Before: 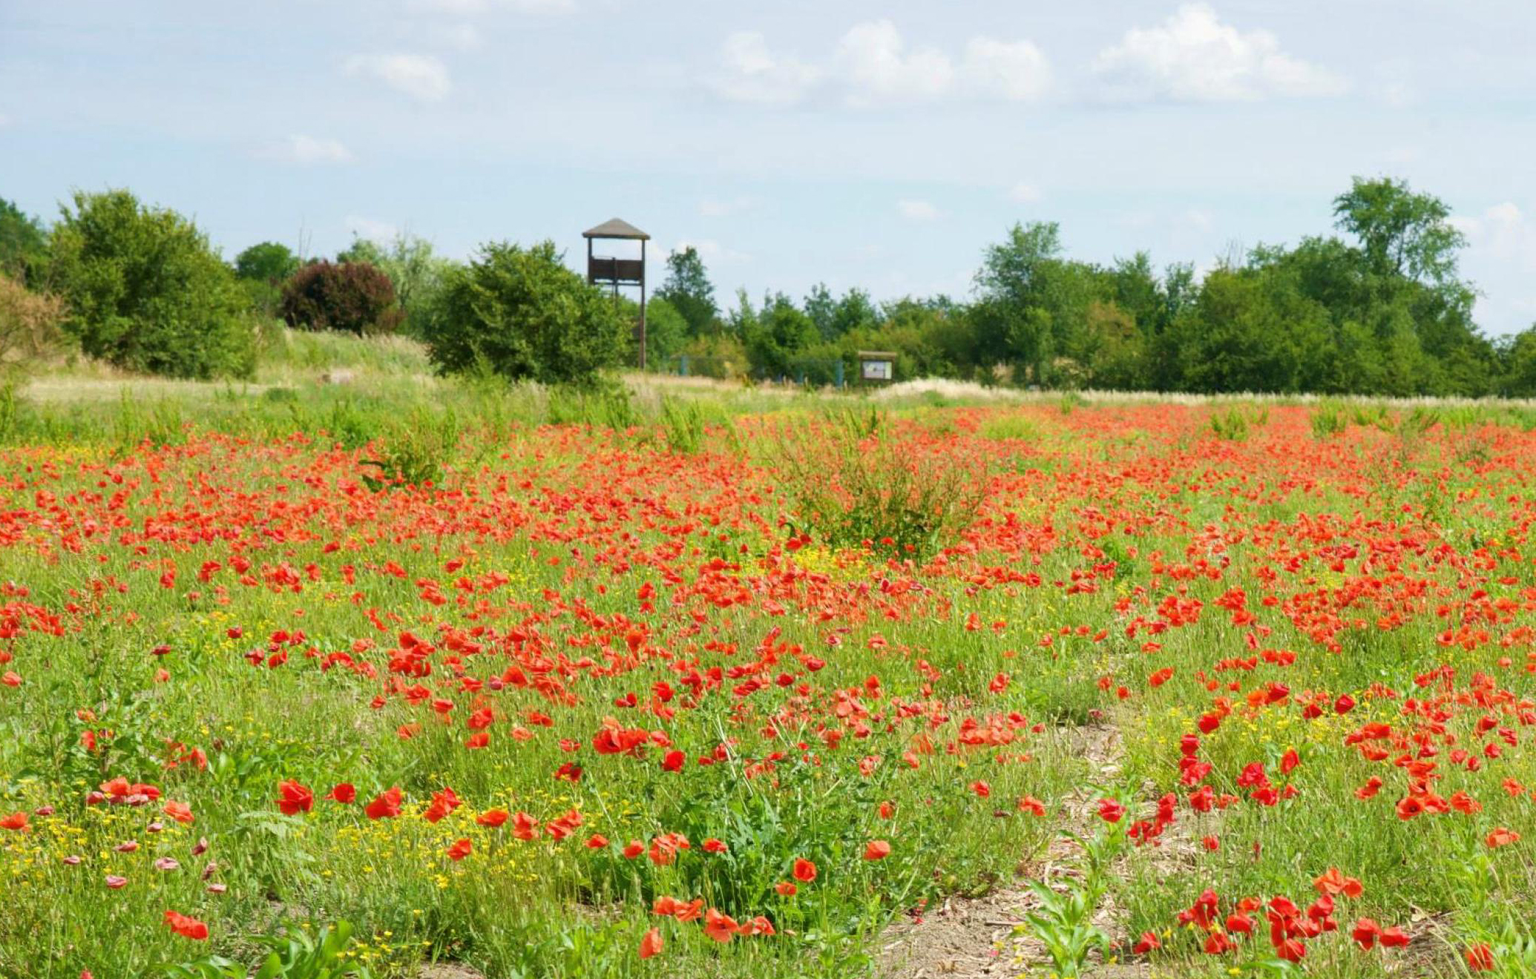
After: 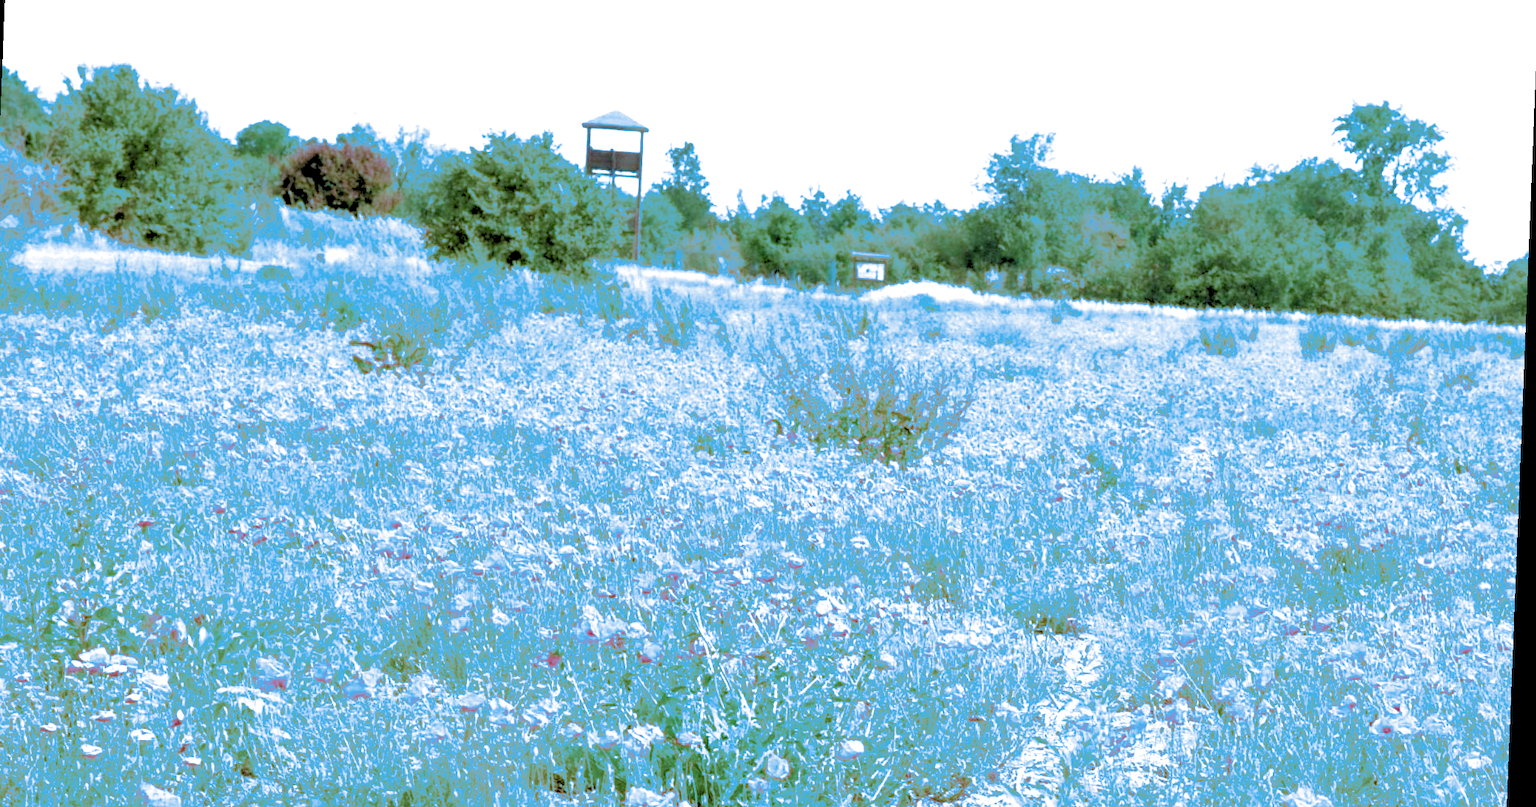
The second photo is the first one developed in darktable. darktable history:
rgb levels: levels [[0.027, 0.429, 0.996], [0, 0.5, 1], [0, 0.5, 1]]
split-toning: shadows › hue 220°, shadows › saturation 0.64, highlights › hue 220°, highlights › saturation 0.64, balance 0, compress 5.22%
contrast brightness saturation: contrast 0.05
exposure: black level correction 0, exposure 1.1 EV, compensate exposure bias true, compensate highlight preservation false
rotate and perspective: rotation 2.27°, automatic cropping off
crop and rotate: left 1.814%, top 12.818%, right 0.25%, bottom 9.225%
local contrast: mode bilateral grid, contrast 20, coarseness 50, detail 120%, midtone range 0.2
